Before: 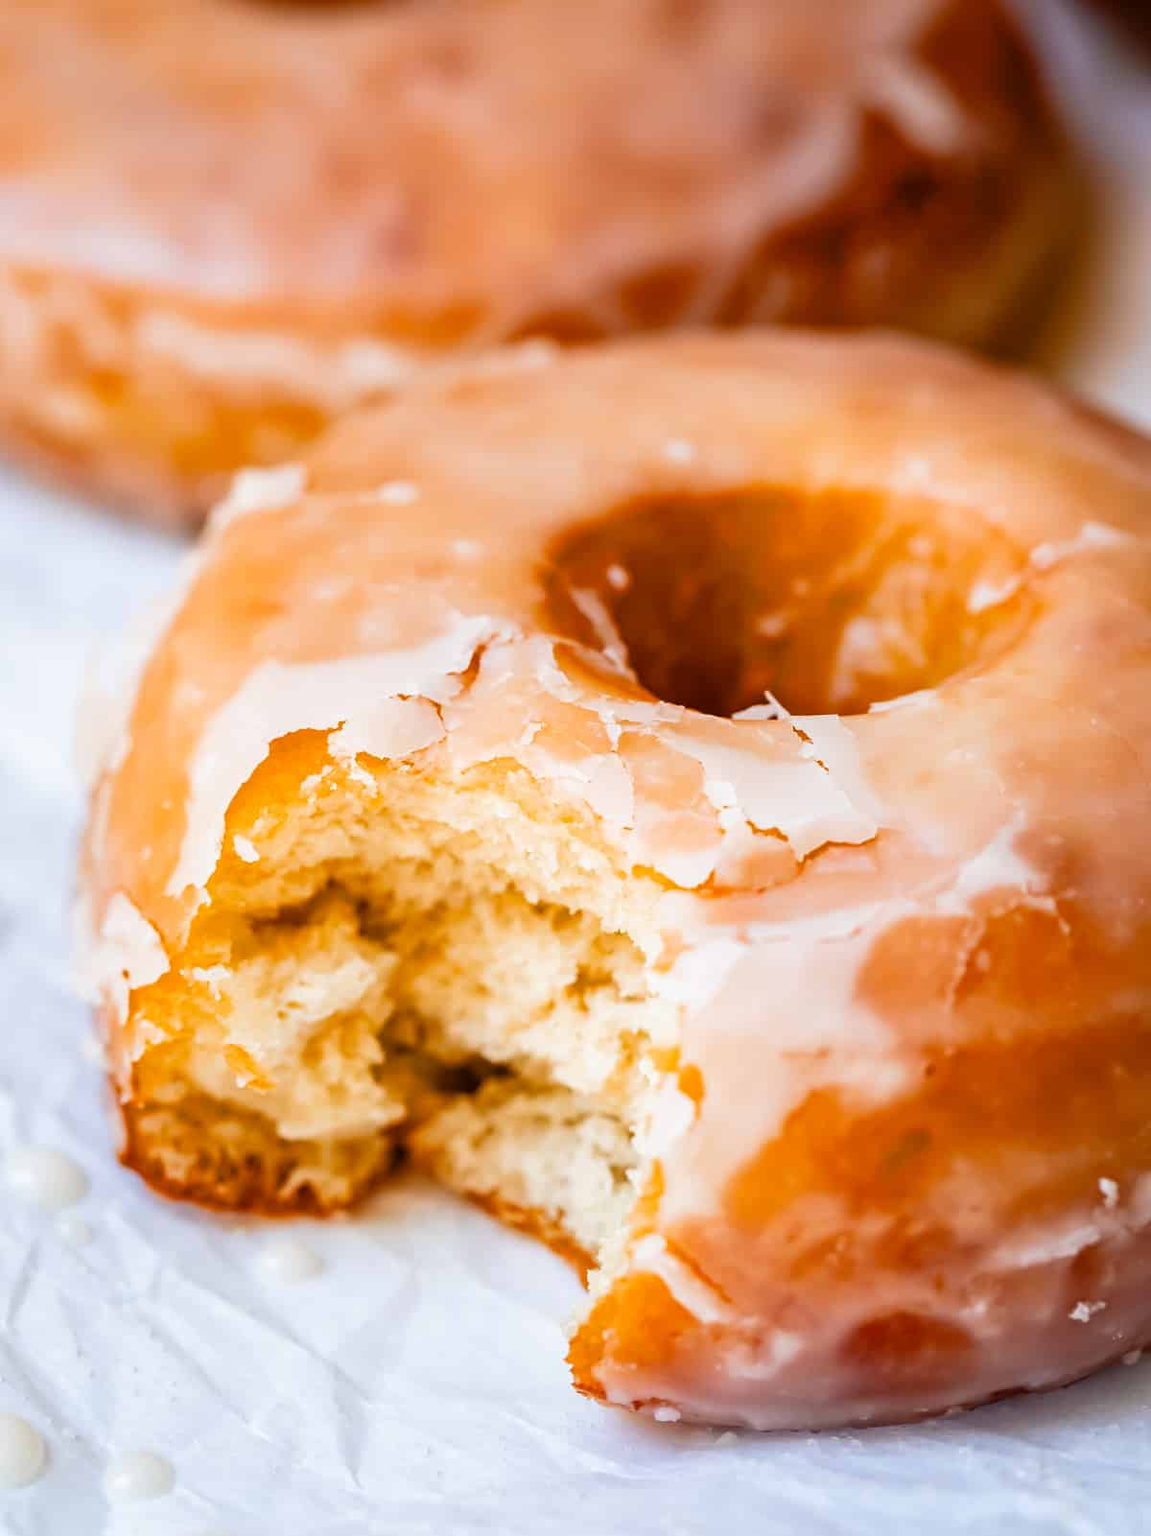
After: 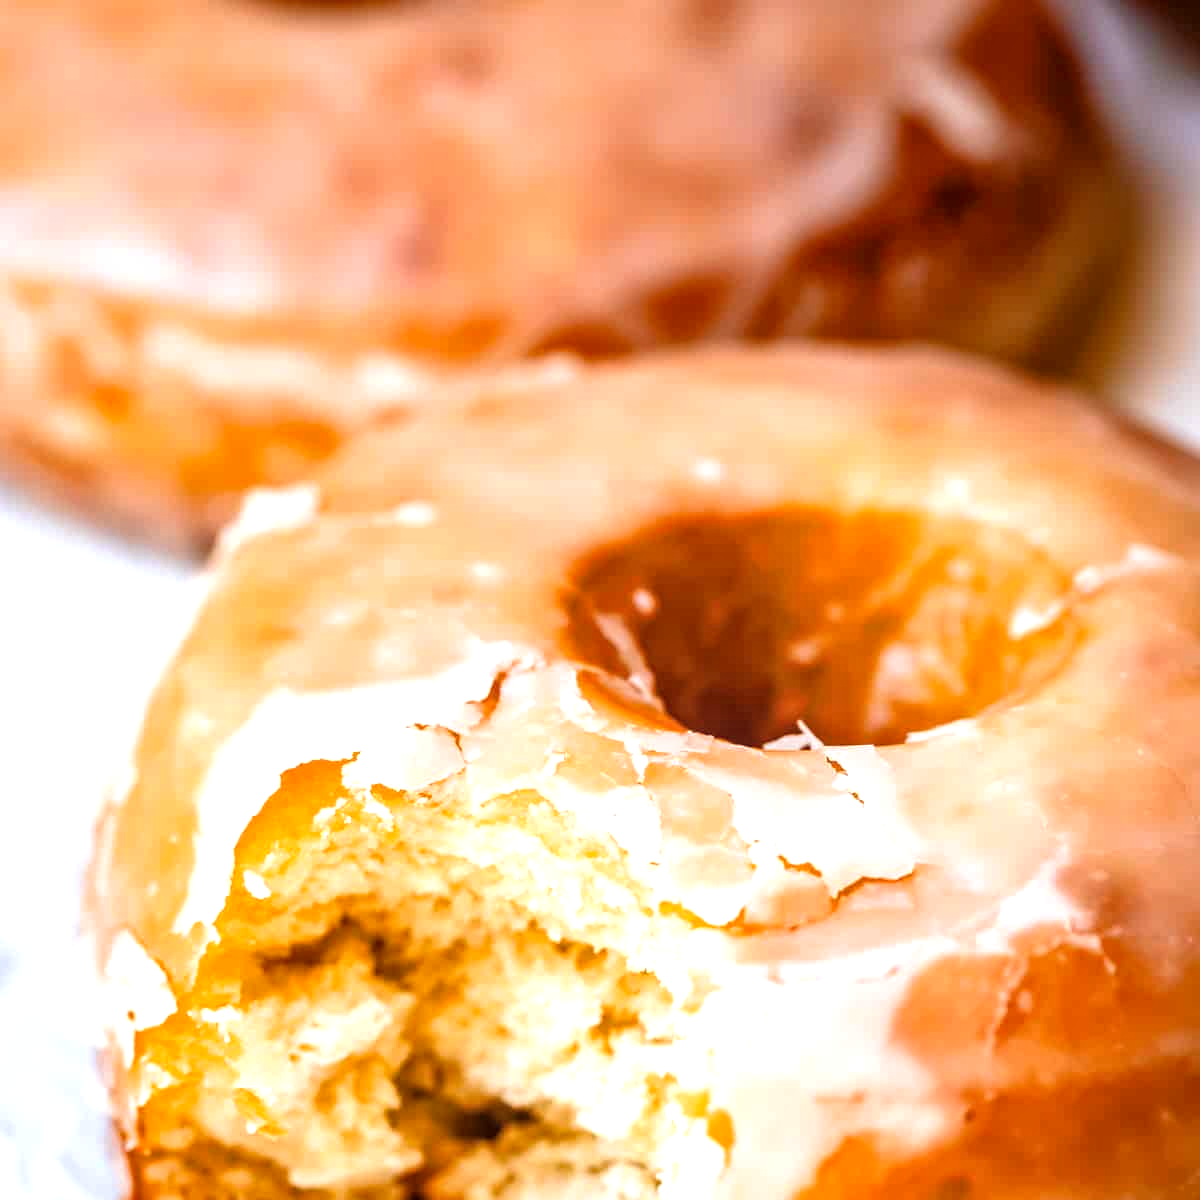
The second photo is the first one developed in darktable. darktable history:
crop: bottom 24.988%
exposure: exposure 0.485 EV, compensate highlight preservation false
local contrast: on, module defaults
